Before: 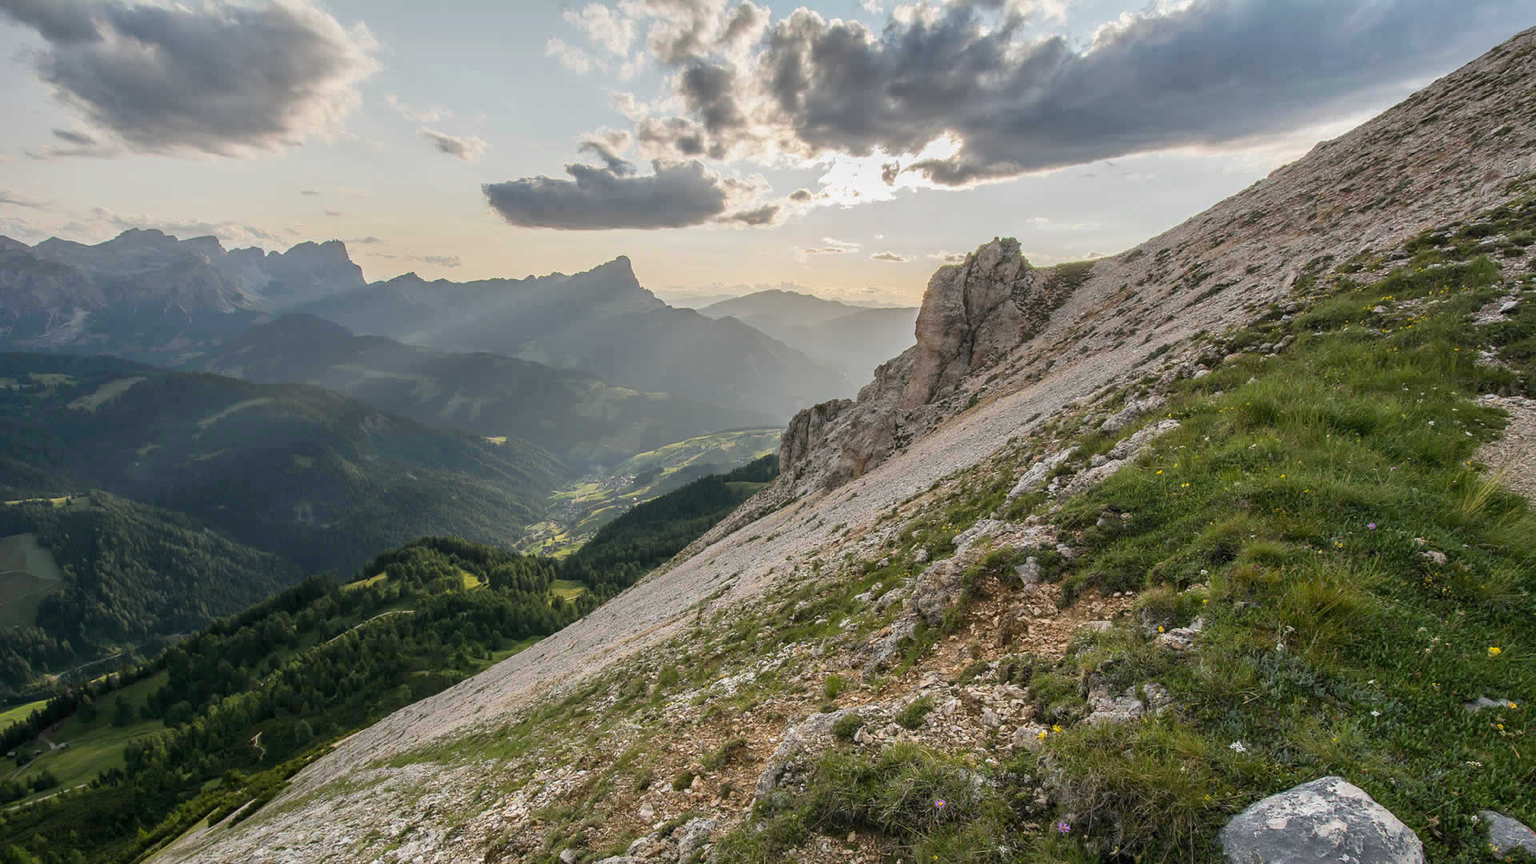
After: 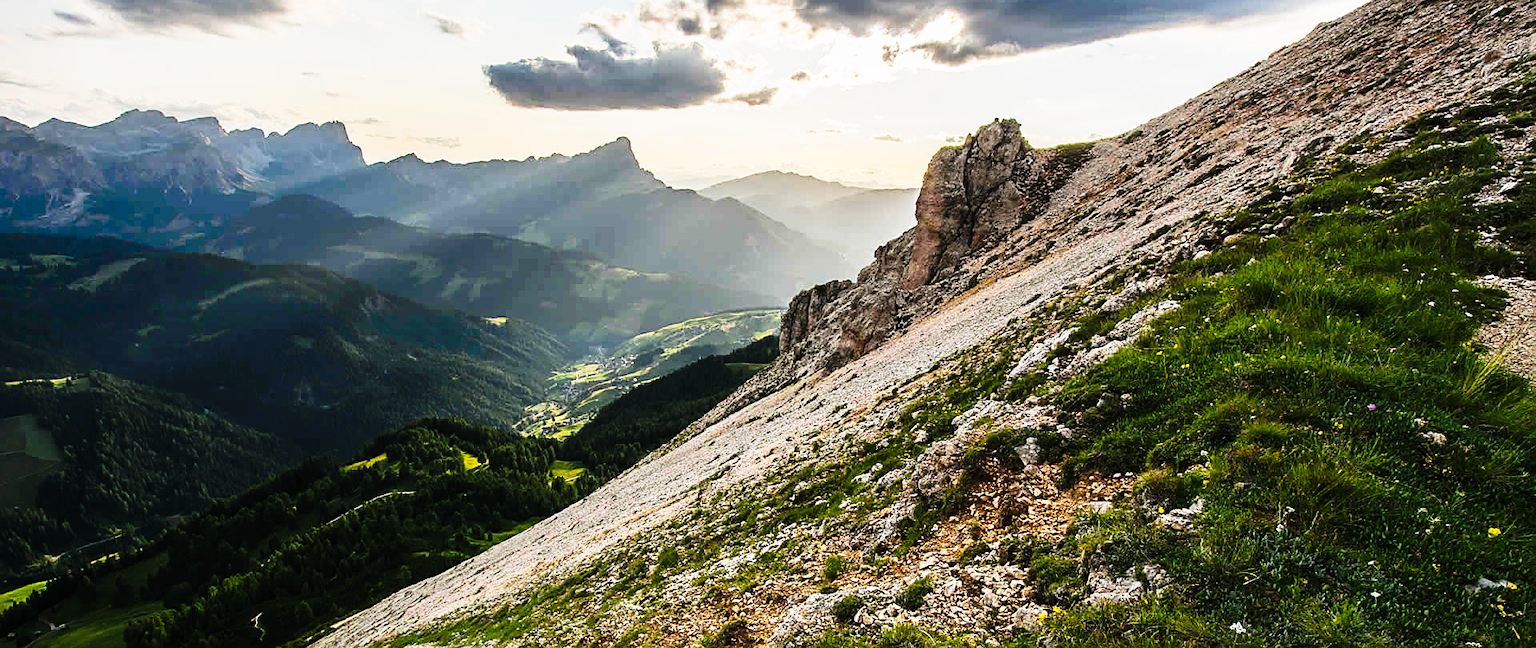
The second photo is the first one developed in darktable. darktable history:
sharpen: on, module defaults
crop: top 13.819%, bottom 11.169%
tone curve: curves: ch0 [(0, 0) (0.003, 0.003) (0.011, 0.006) (0.025, 0.01) (0.044, 0.016) (0.069, 0.02) (0.1, 0.025) (0.136, 0.034) (0.177, 0.051) (0.224, 0.08) (0.277, 0.131) (0.335, 0.209) (0.399, 0.328) (0.468, 0.47) (0.543, 0.629) (0.623, 0.788) (0.709, 0.903) (0.801, 0.965) (0.898, 0.989) (1, 1)], preserve colors none
